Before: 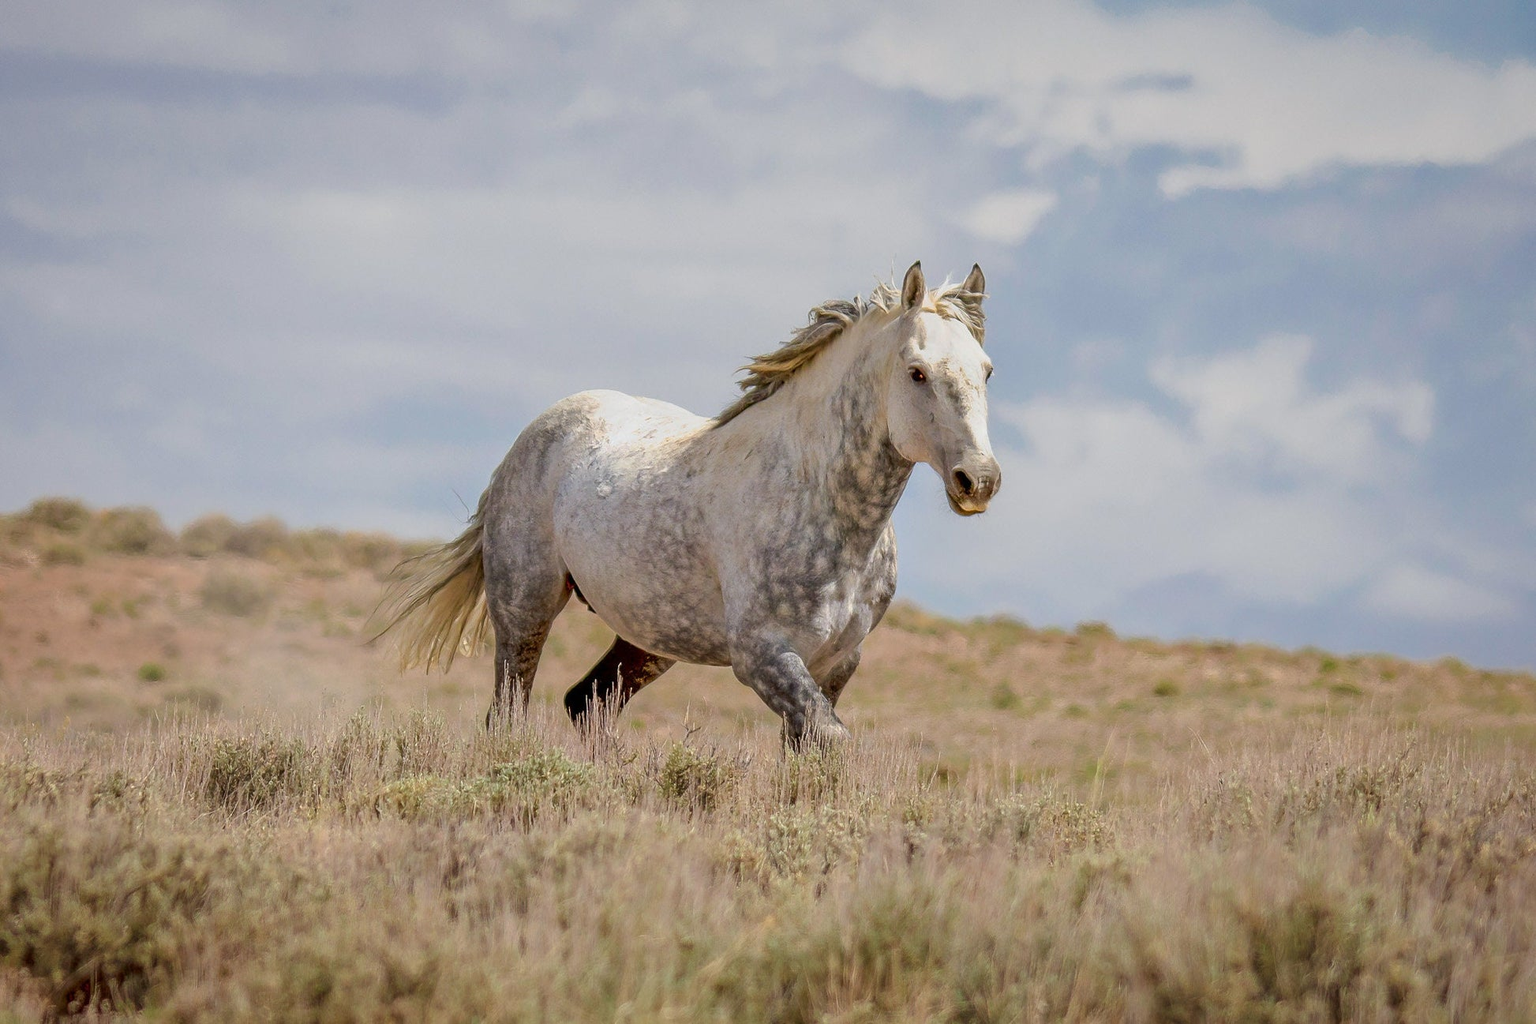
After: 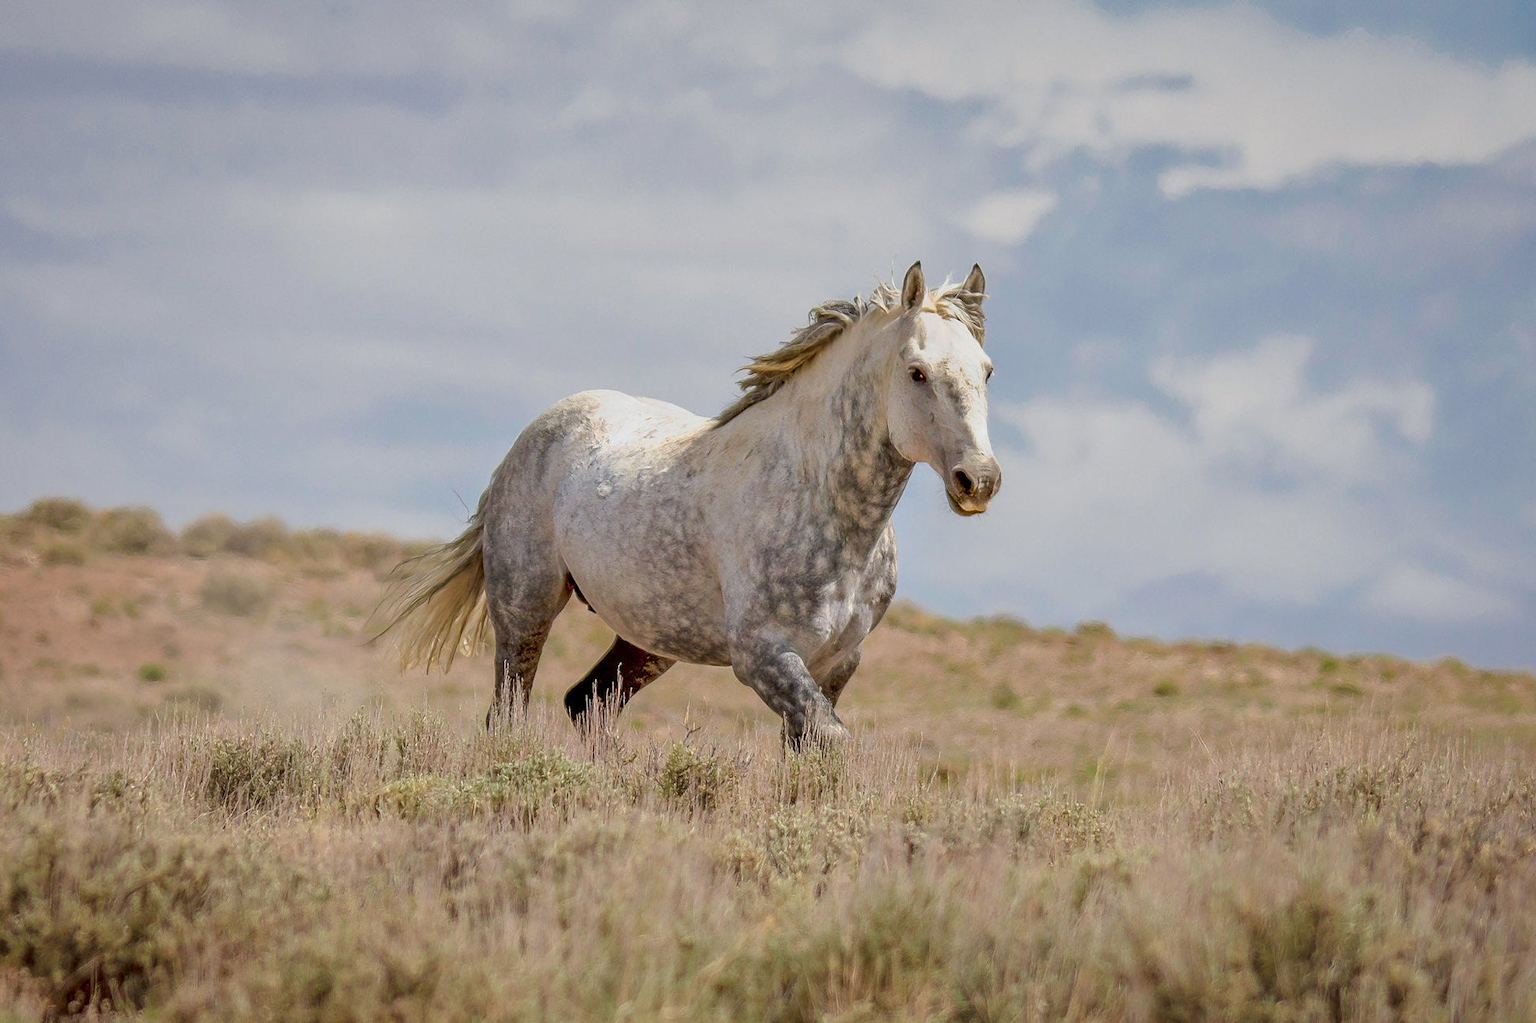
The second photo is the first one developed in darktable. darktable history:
shadows and highlights: shadows 36.34, highlights -26.85, highlights color adjustment 41.27%, soften with gaussian
